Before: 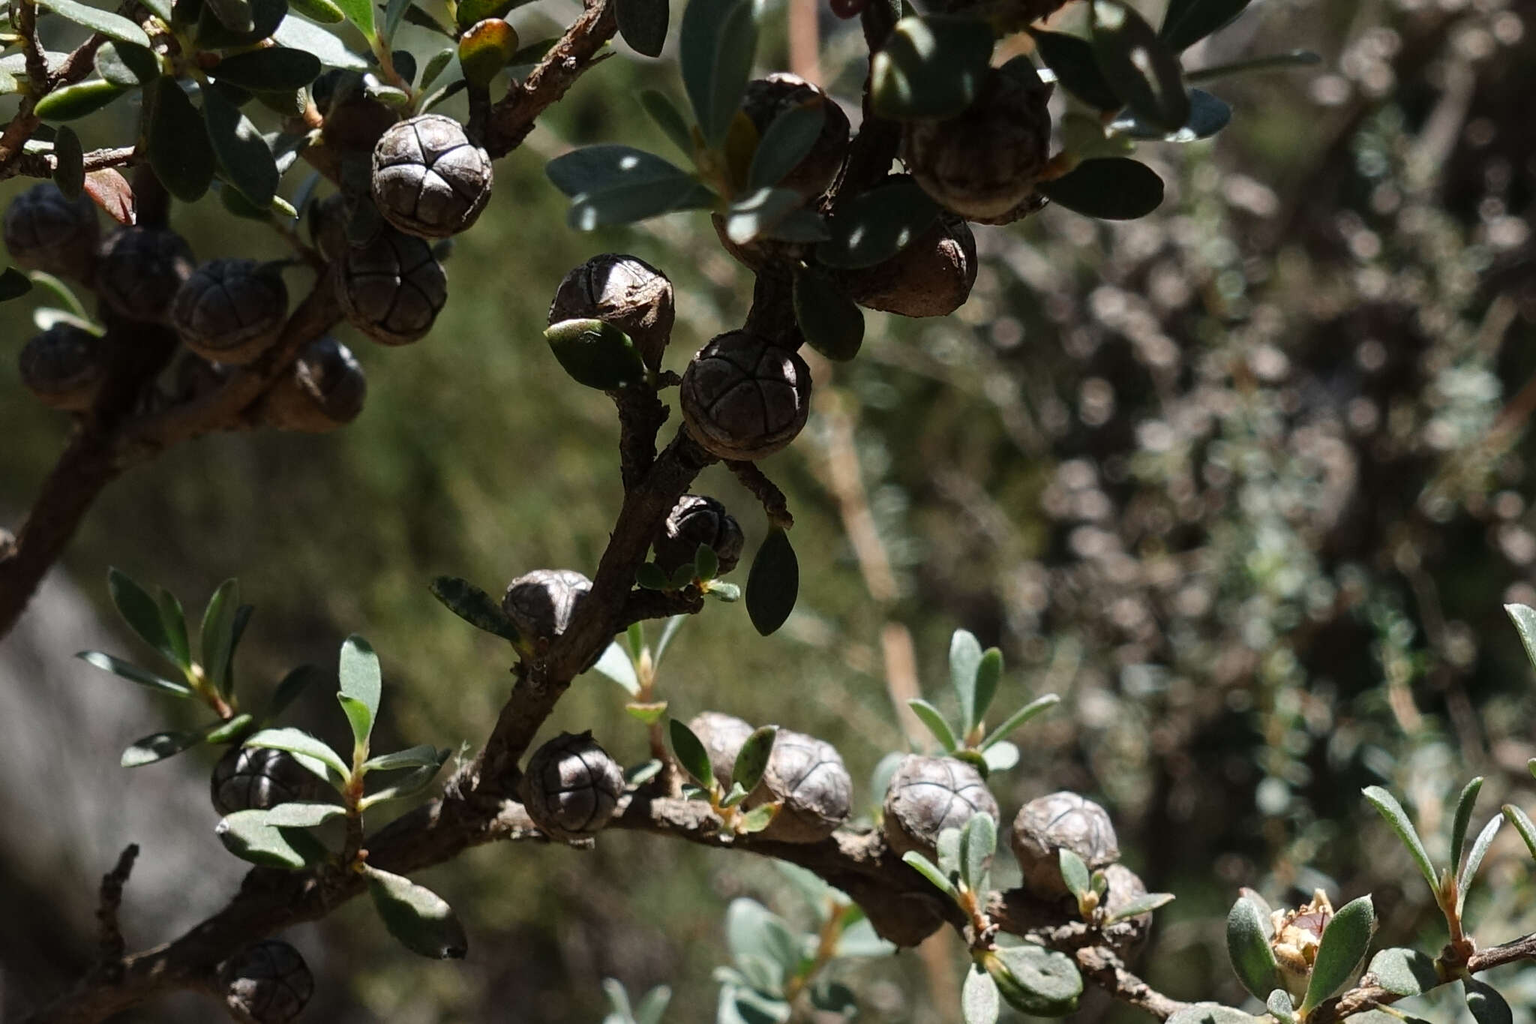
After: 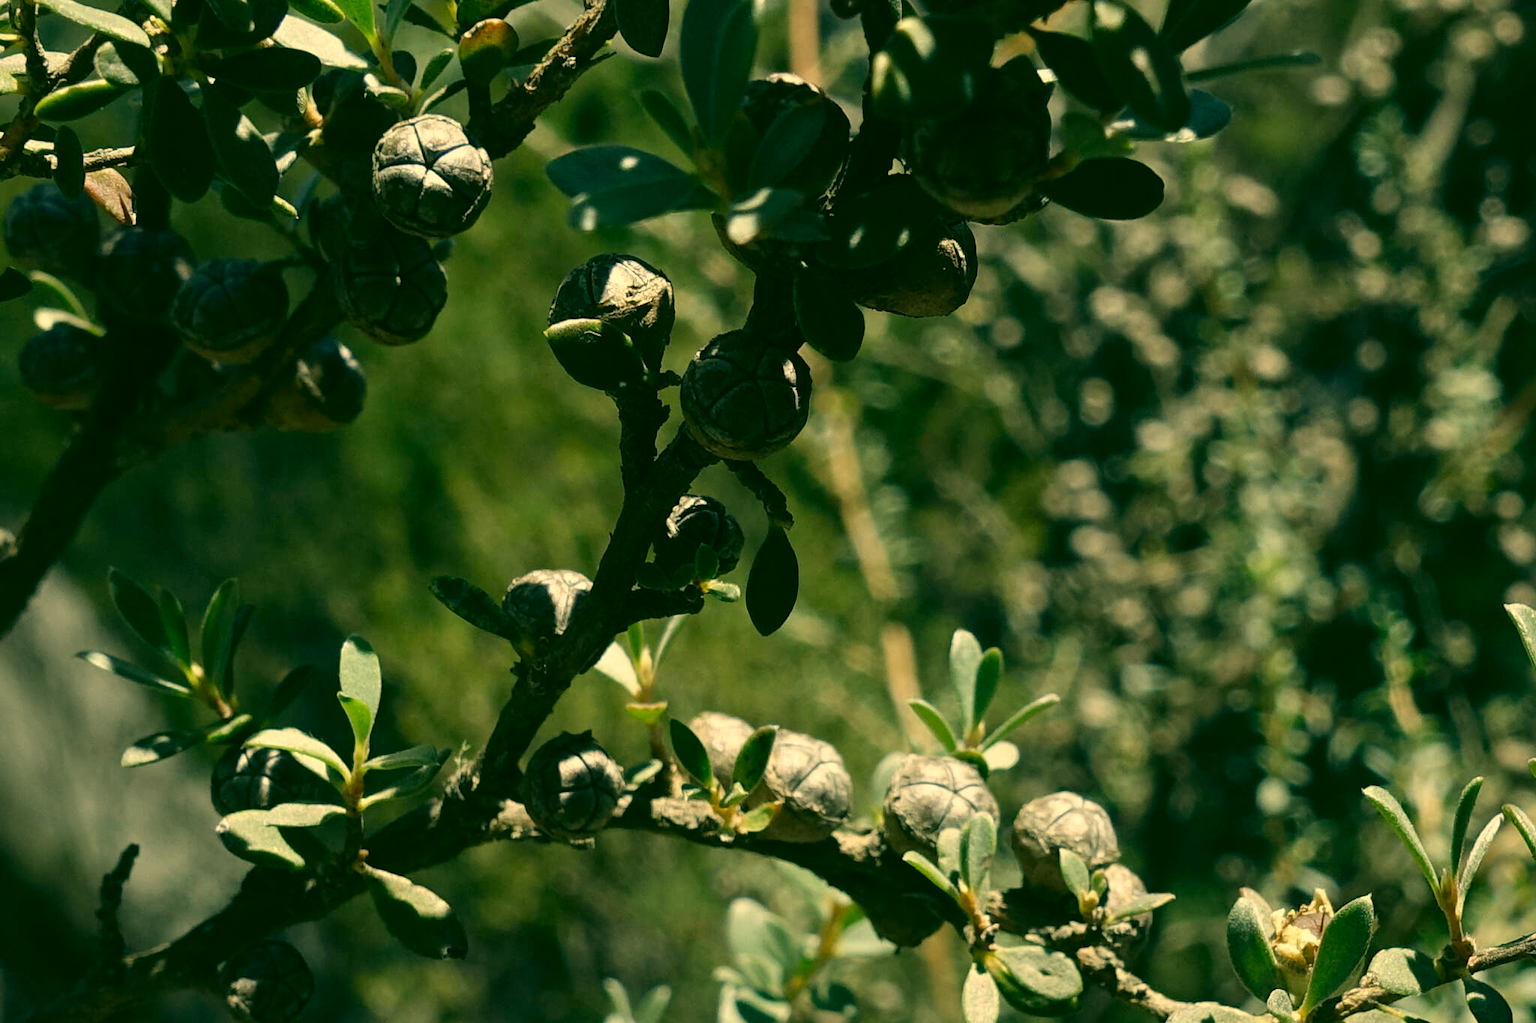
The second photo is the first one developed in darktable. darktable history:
color correction: highlights a* 5.71, highlights b* 33.7, shadows a* -25.45, shadows b* 3.82
